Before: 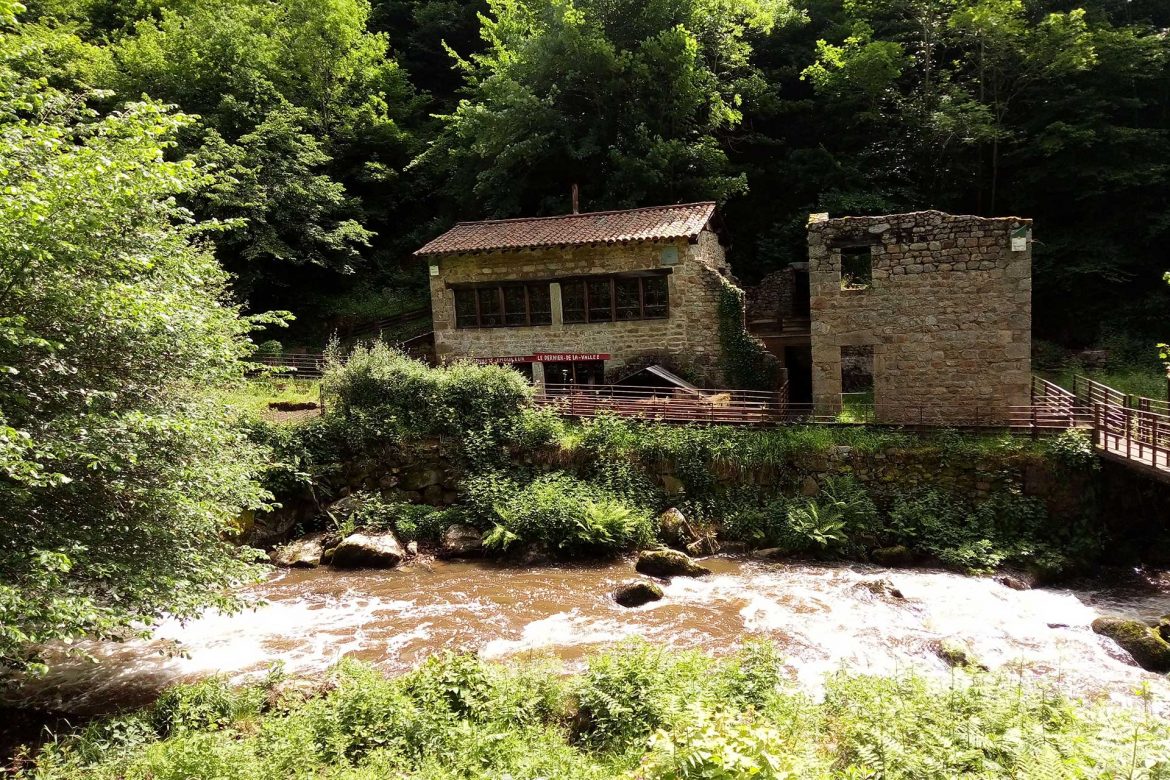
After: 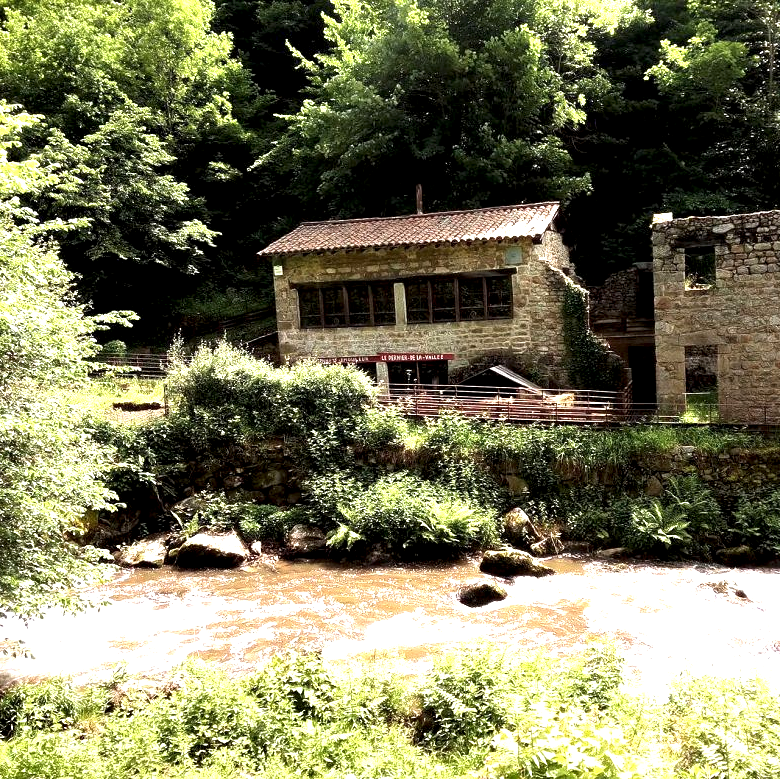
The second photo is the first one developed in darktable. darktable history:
exposure: exposure 0.564 EV, compensate highlight preservation false
crop and rotate: left 13.389%, right 19.881%
local contrast: highlights 196%, shadows 126%, detail 138%, midtone range 0.254
